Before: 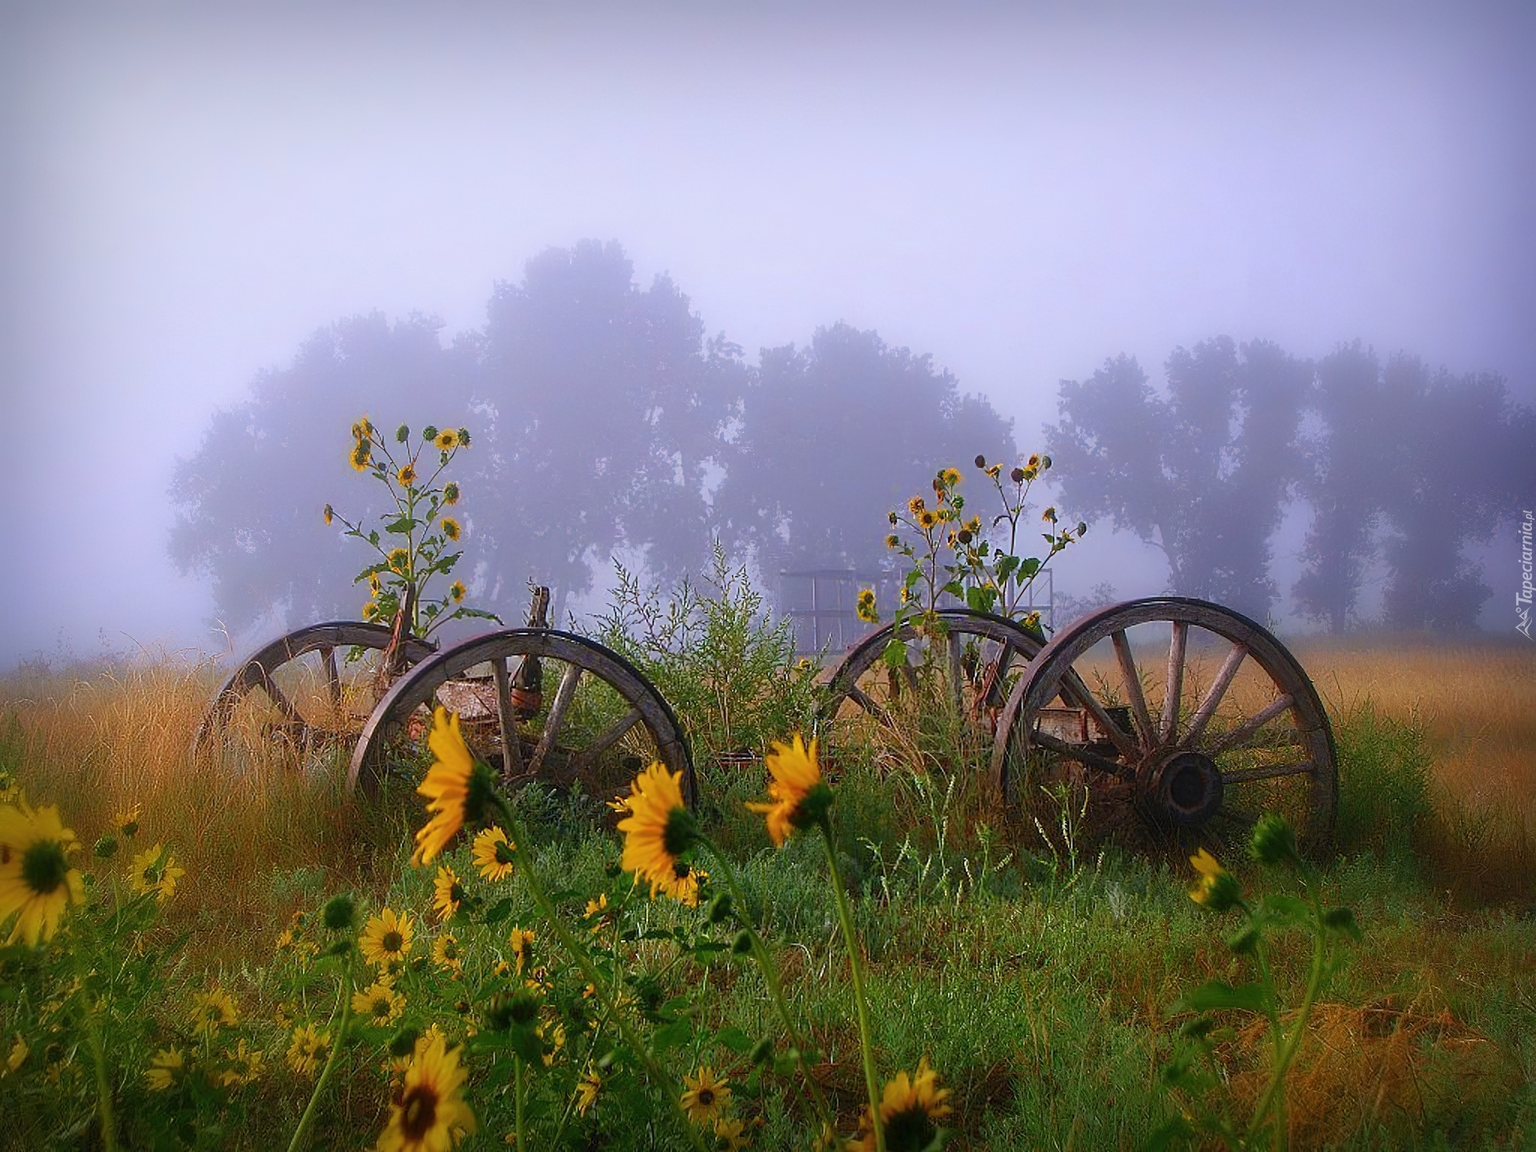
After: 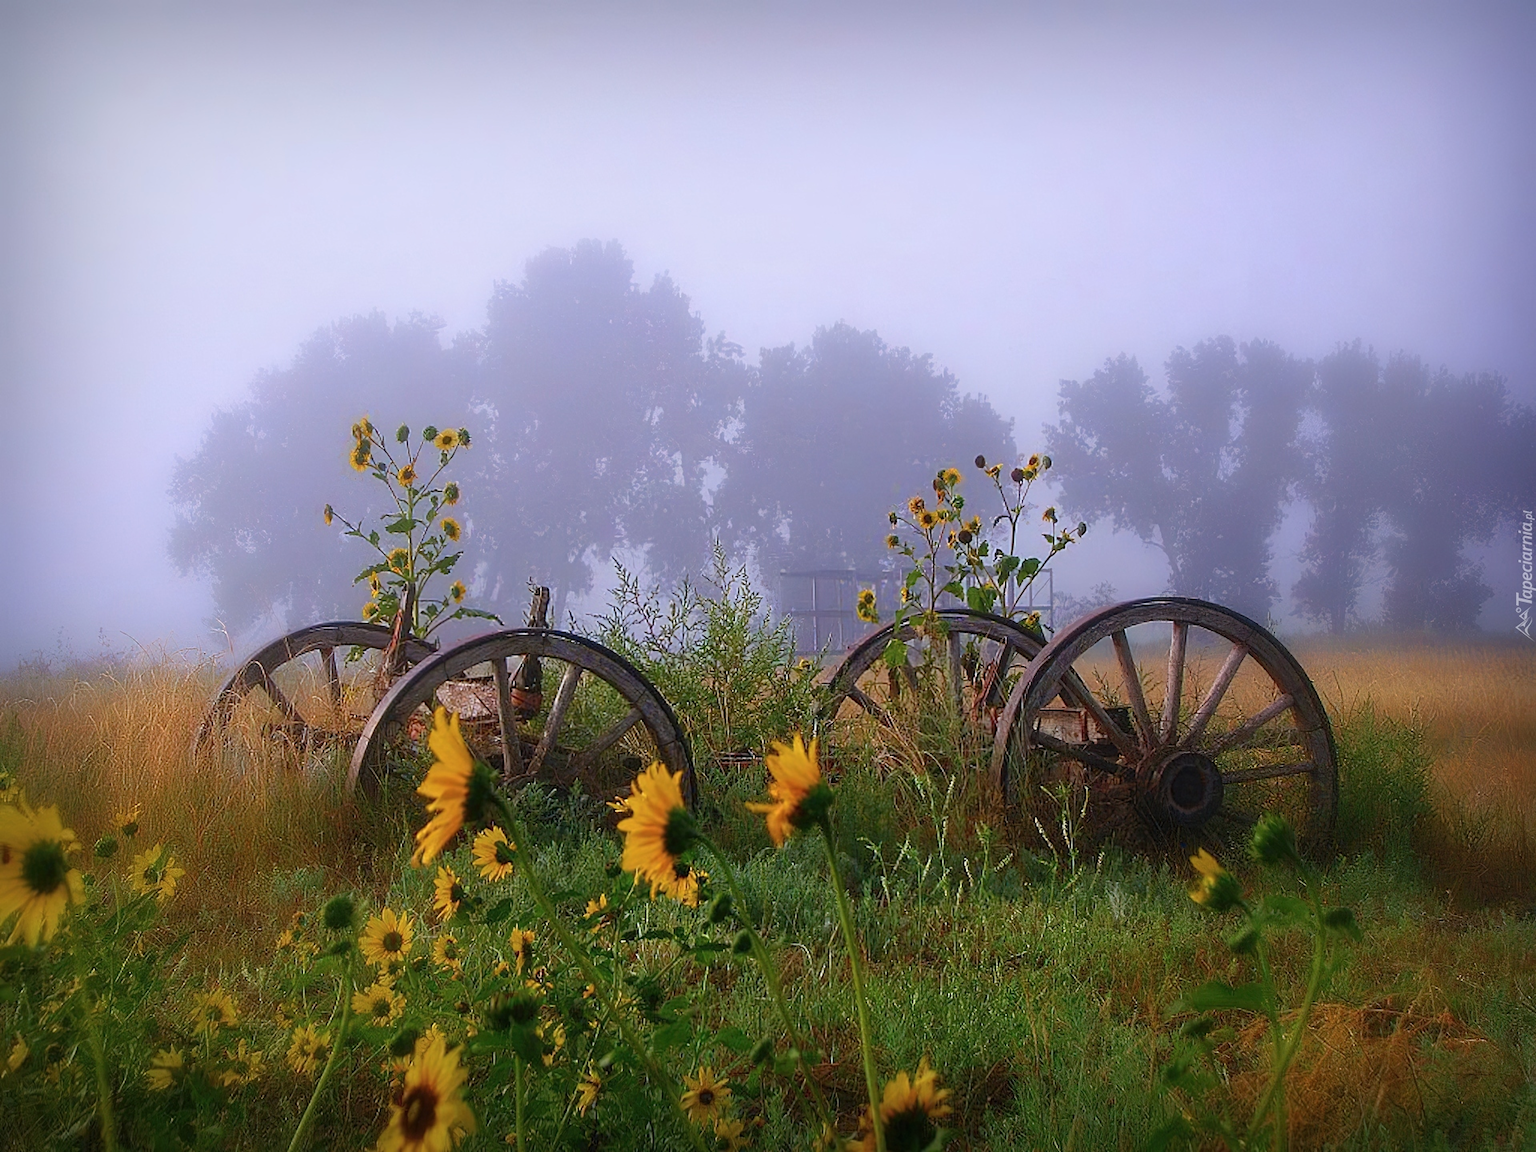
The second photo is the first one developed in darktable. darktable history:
contrast brightness saturation: saturation -0.052
